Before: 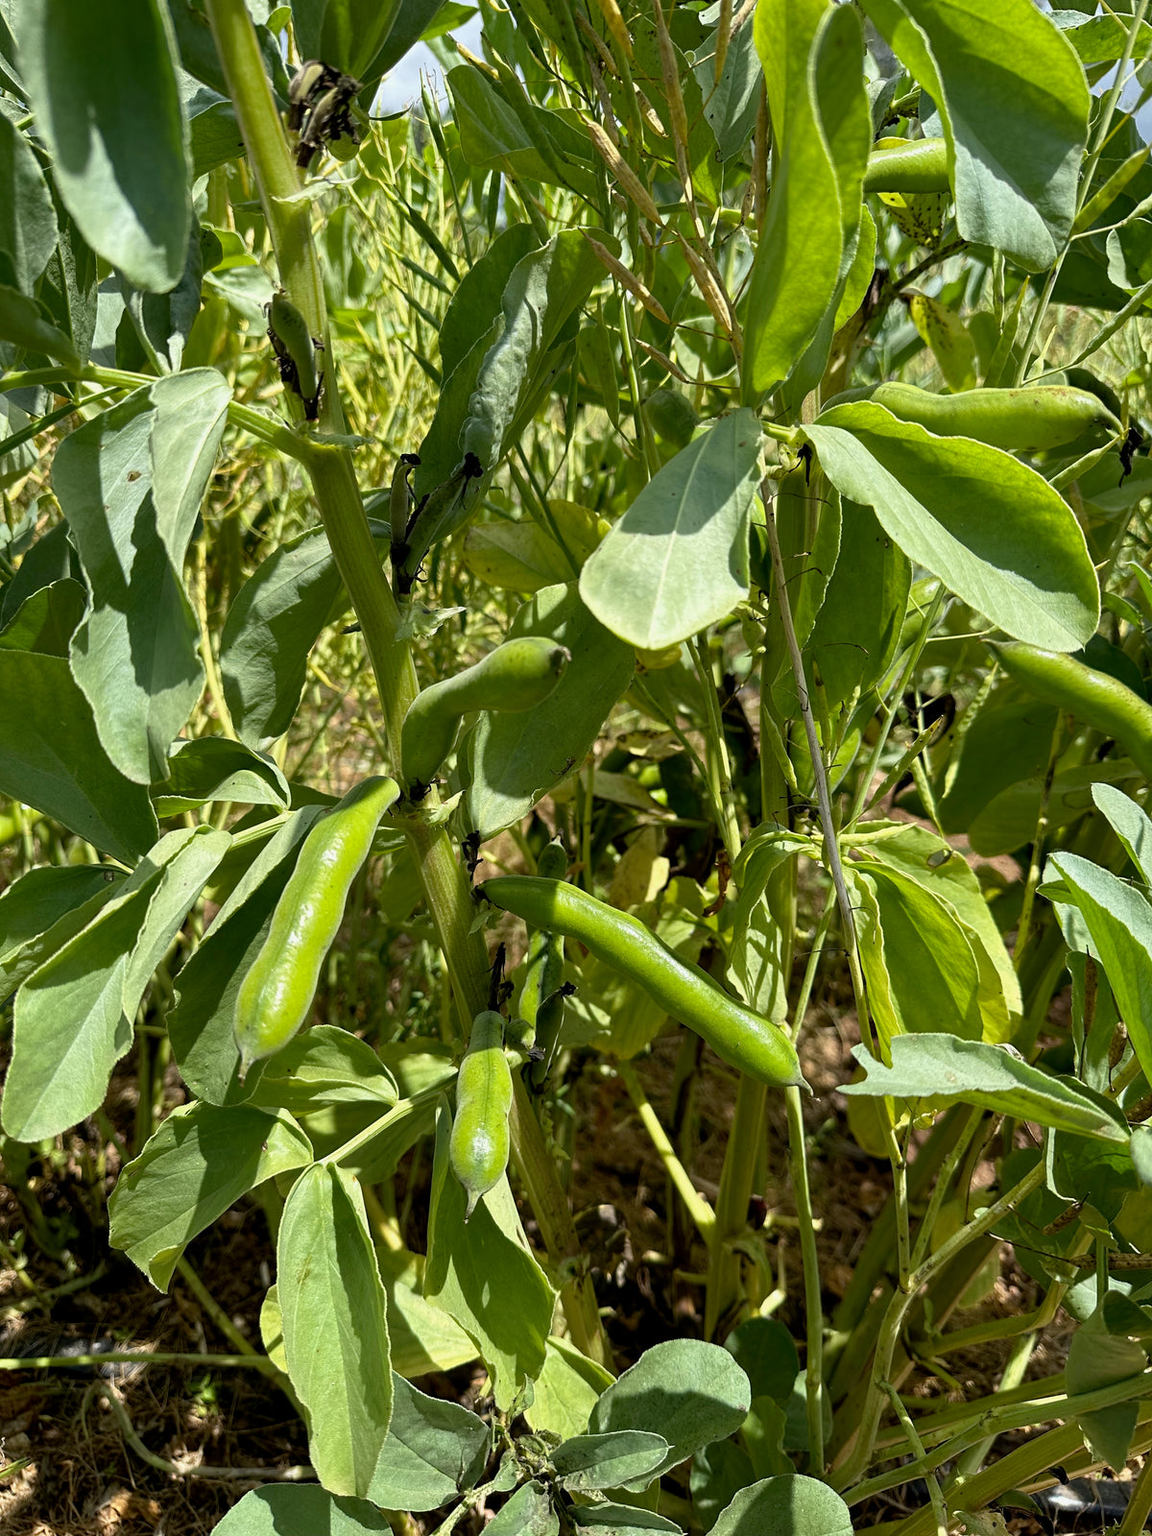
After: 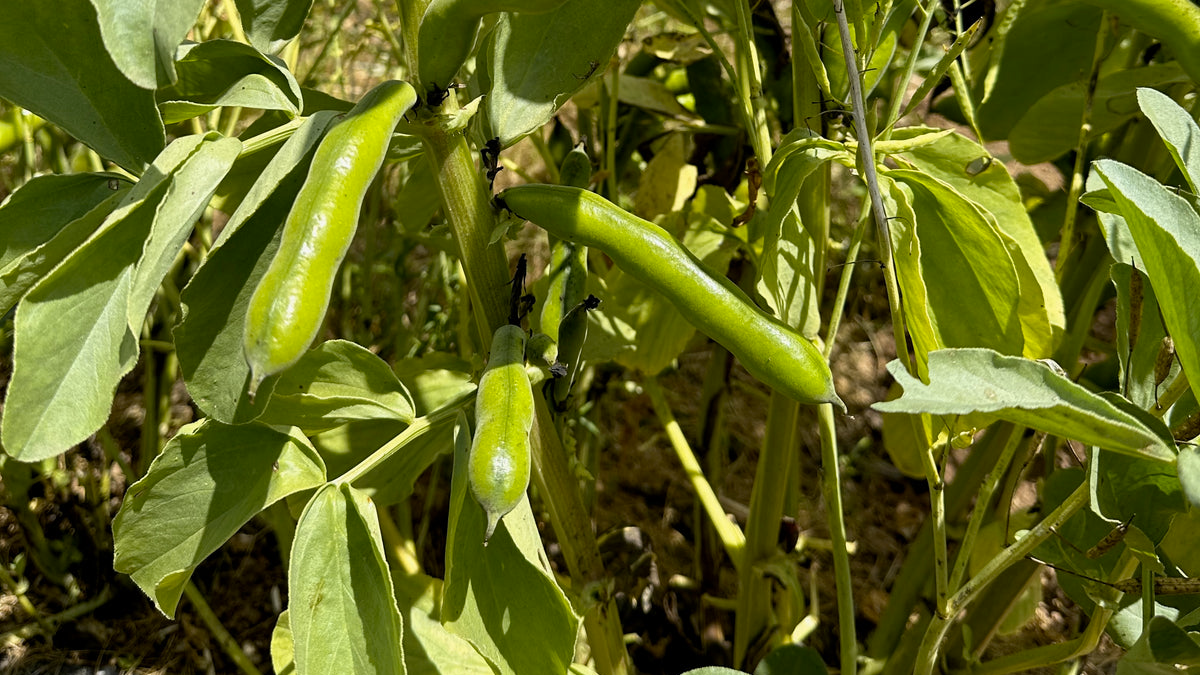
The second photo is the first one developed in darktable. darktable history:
crop: top 45.551%, bottom 12.262%
color contrast: green-magenta contrast 0.8, blue-yellow contrast 1.1, unbound 0
